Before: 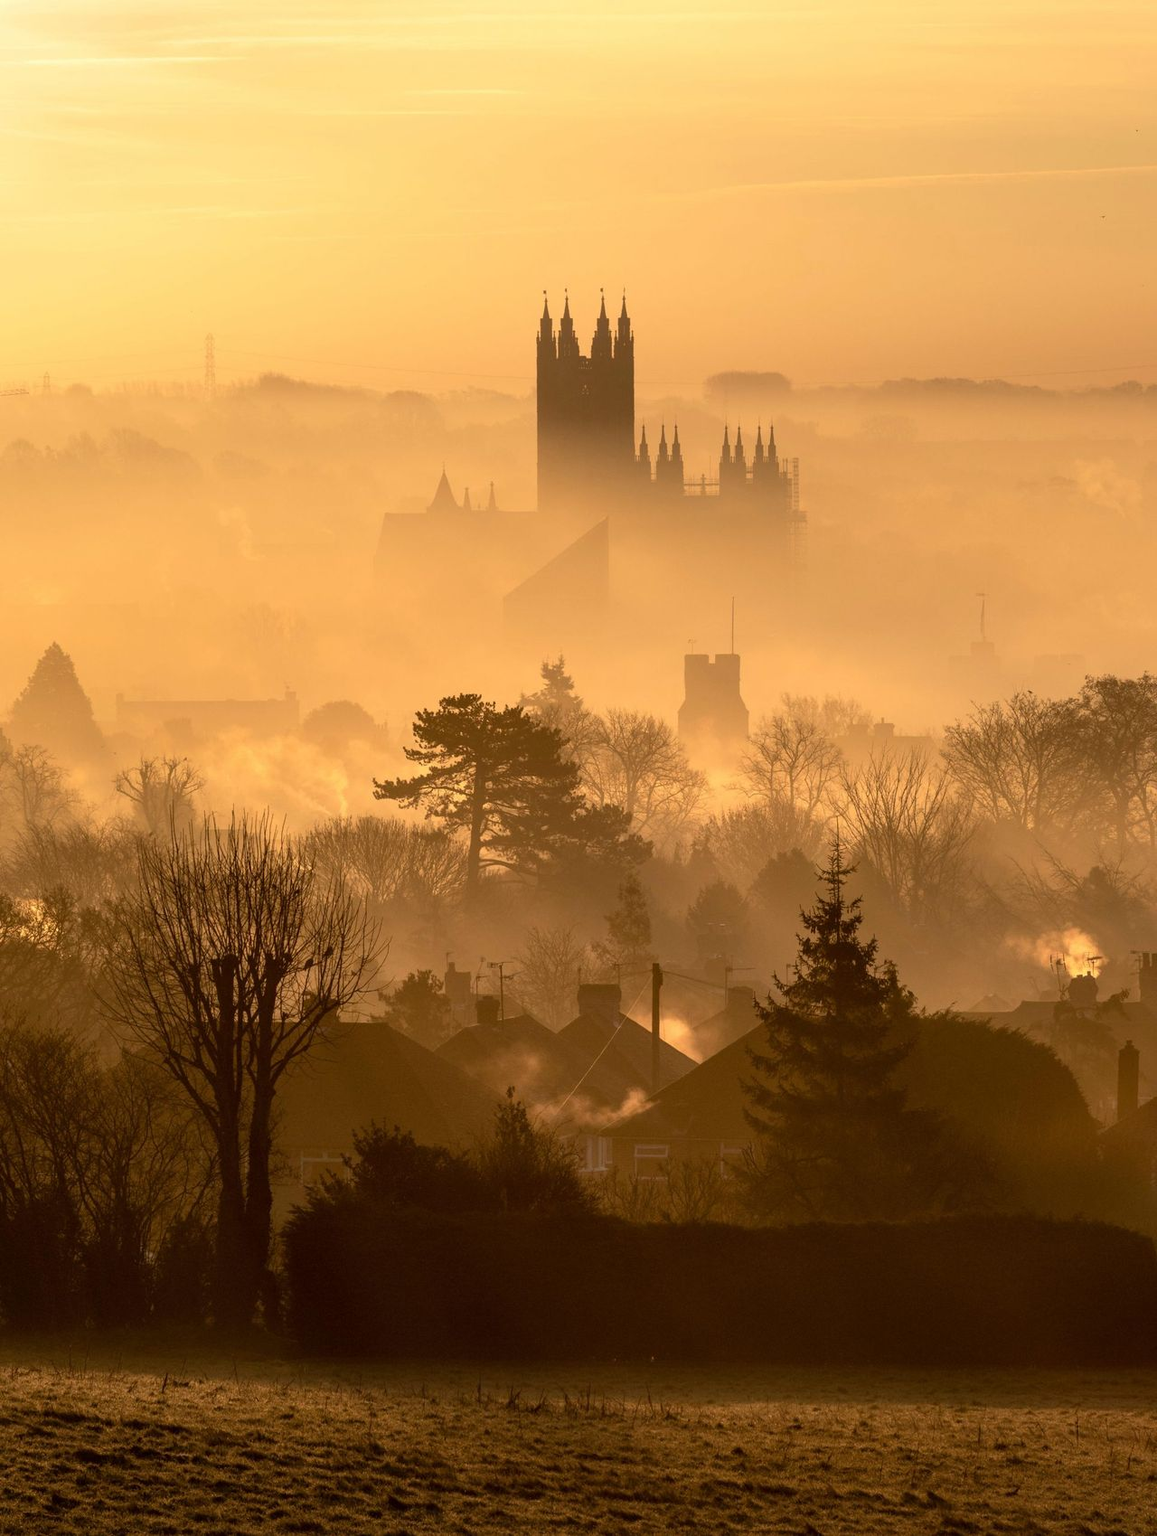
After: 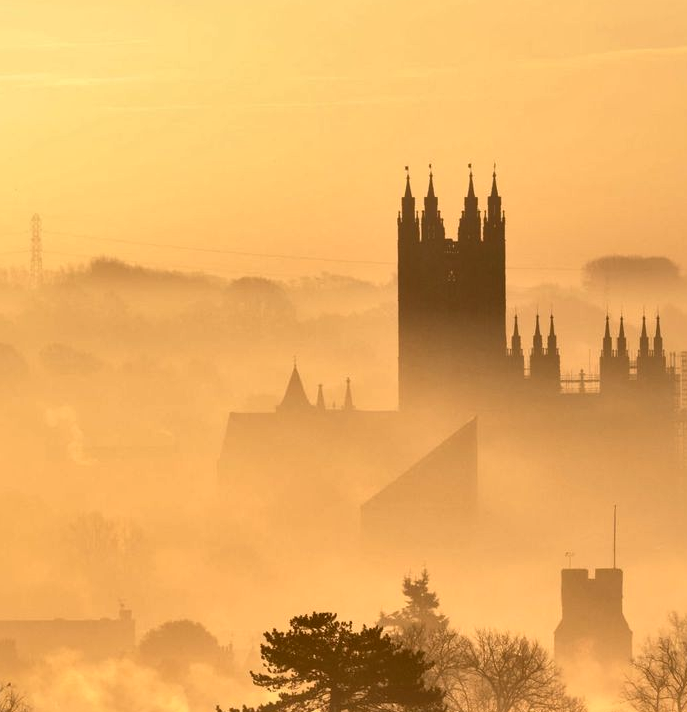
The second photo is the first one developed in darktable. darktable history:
local contrast: mode bilateral grid, contrast 26, coarseness 48, detail 152%, midtone range 0.2
crop: left 15.326%, top 9.142%, right 30.947%, bottom 48.945%
